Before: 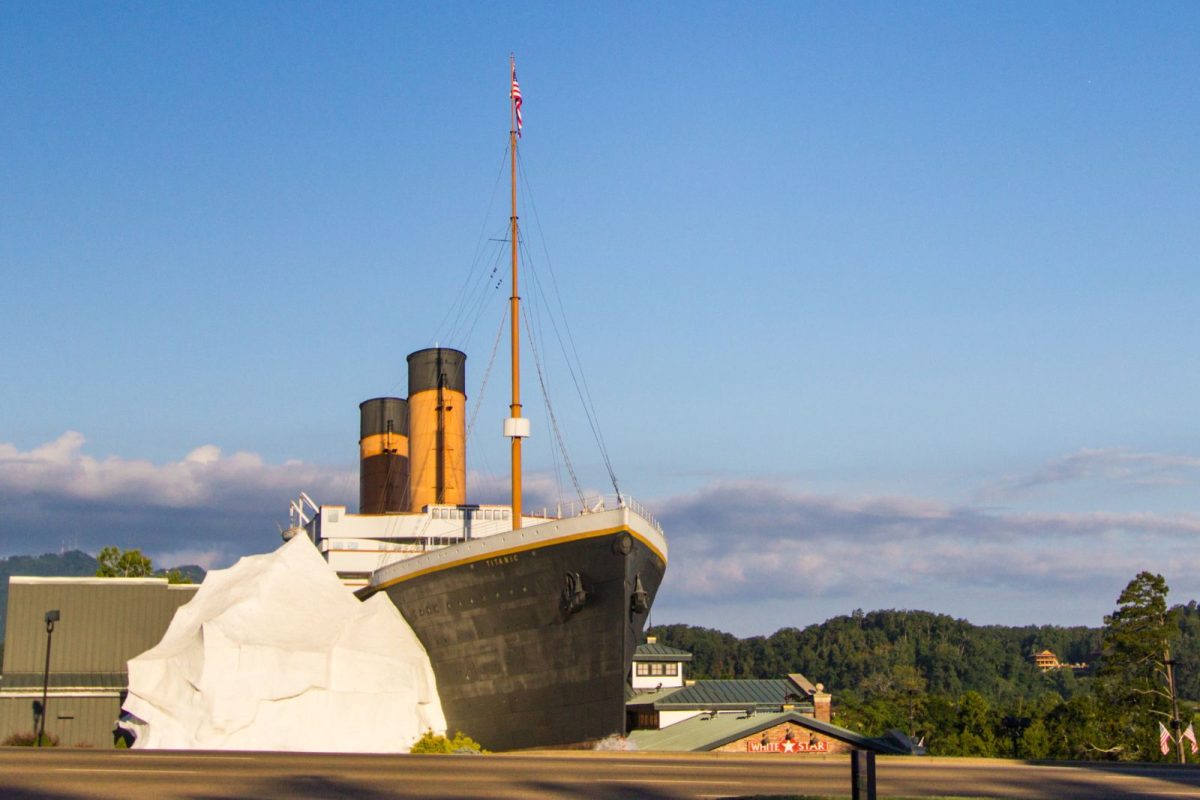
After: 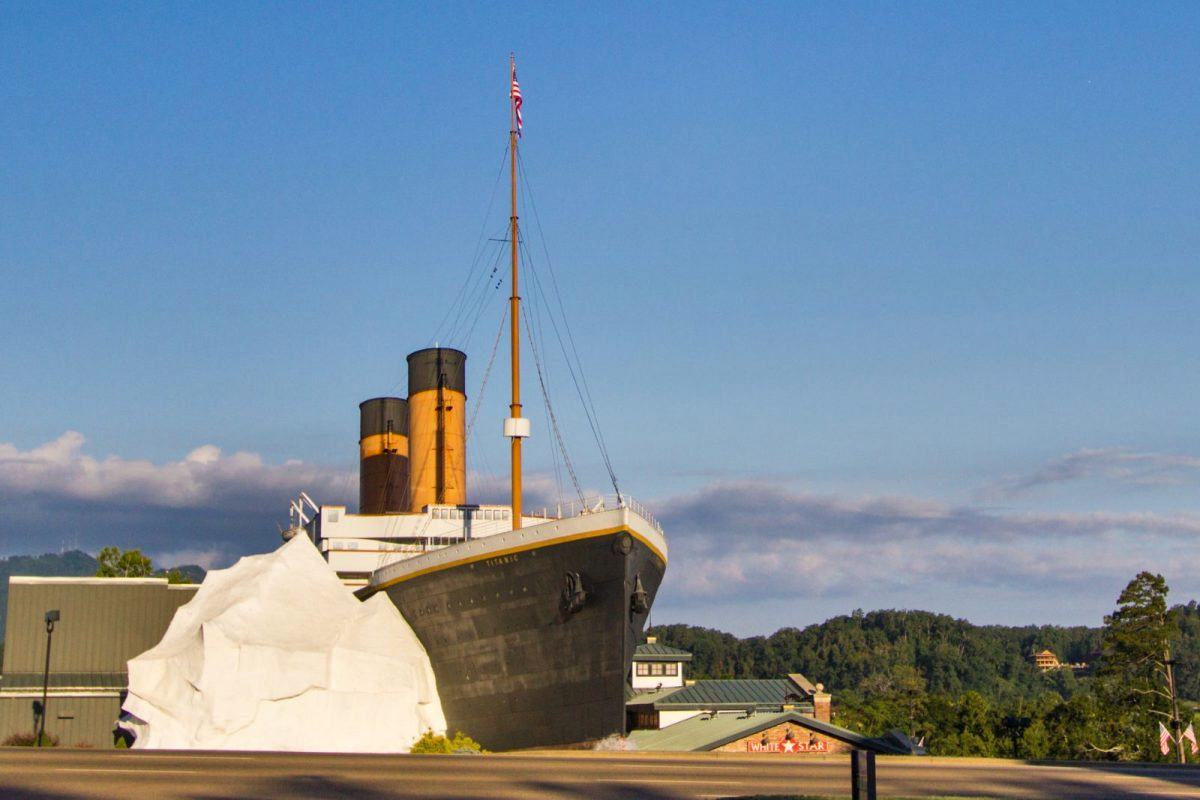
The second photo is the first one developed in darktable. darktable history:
shadows and highlights: white point adjustment 0.082, highlights -69.12, soften with gaussian
